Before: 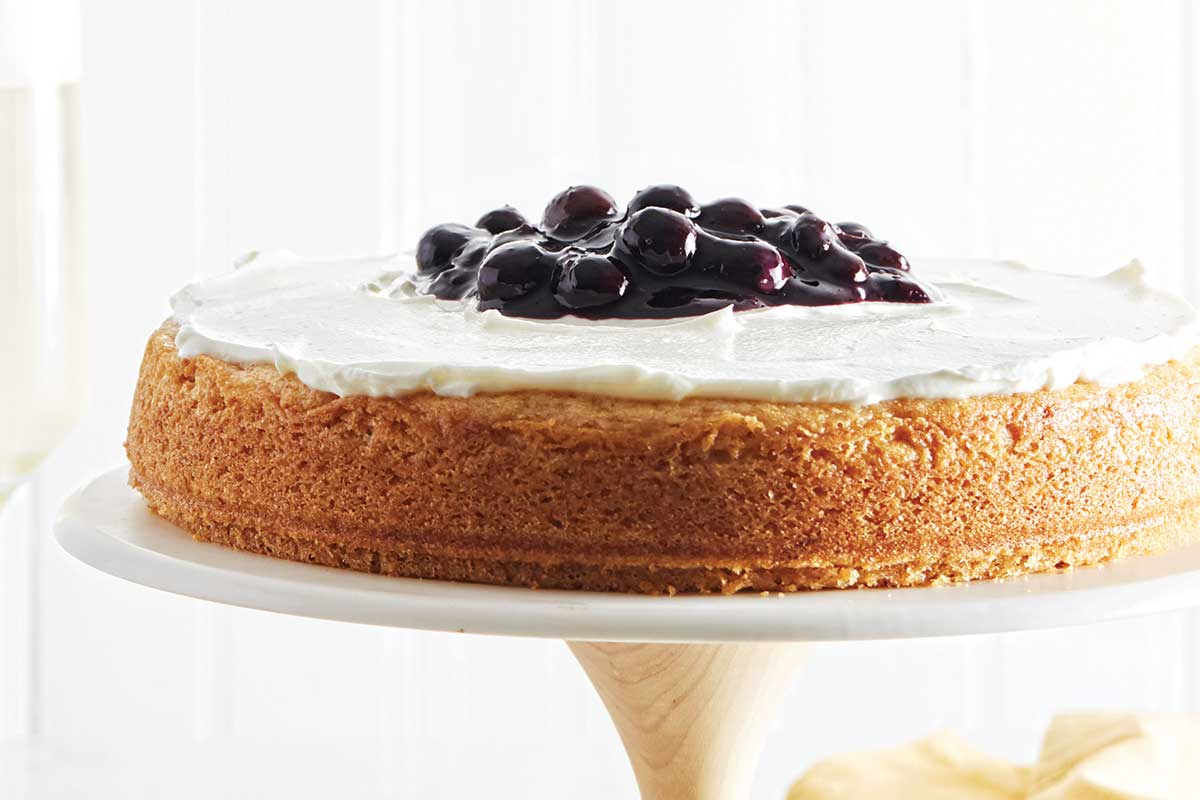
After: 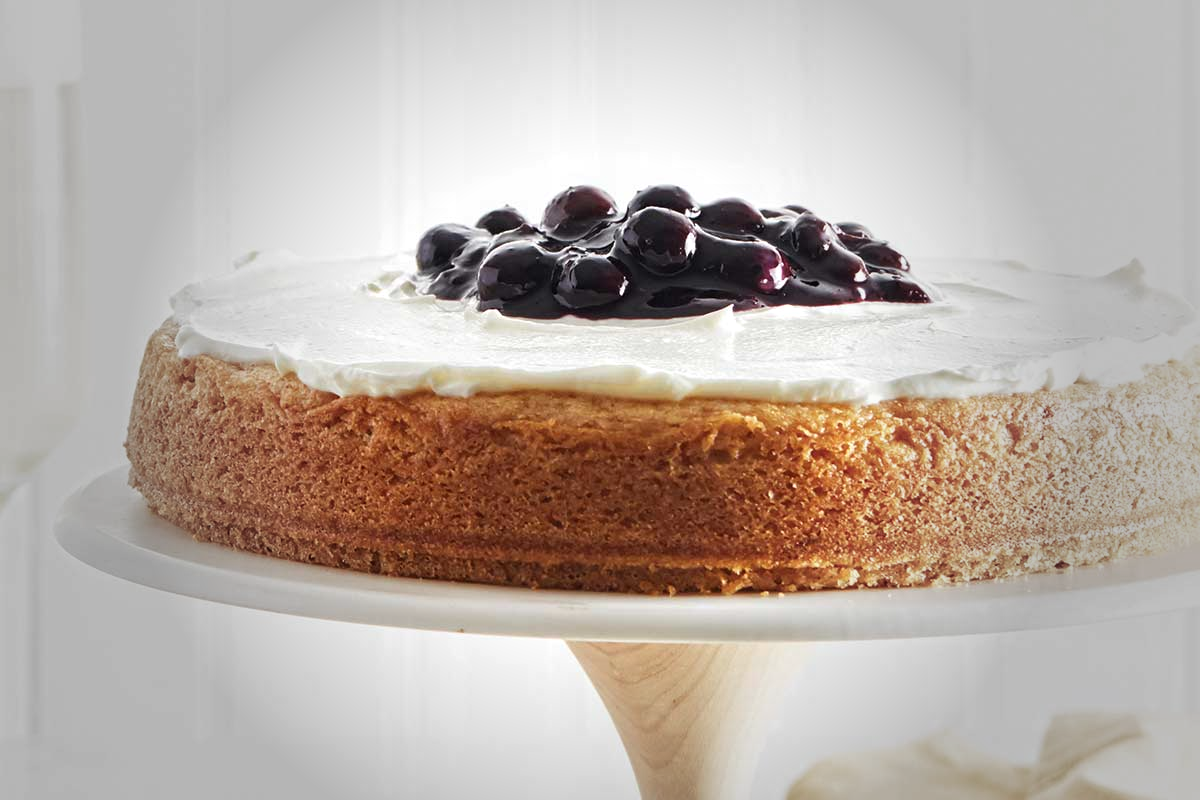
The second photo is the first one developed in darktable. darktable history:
shadows and highlights: shadows -10, white point adjustment 1.5, highlights 10
vignetting: fall-off start 40%, fall-off radius 40%
